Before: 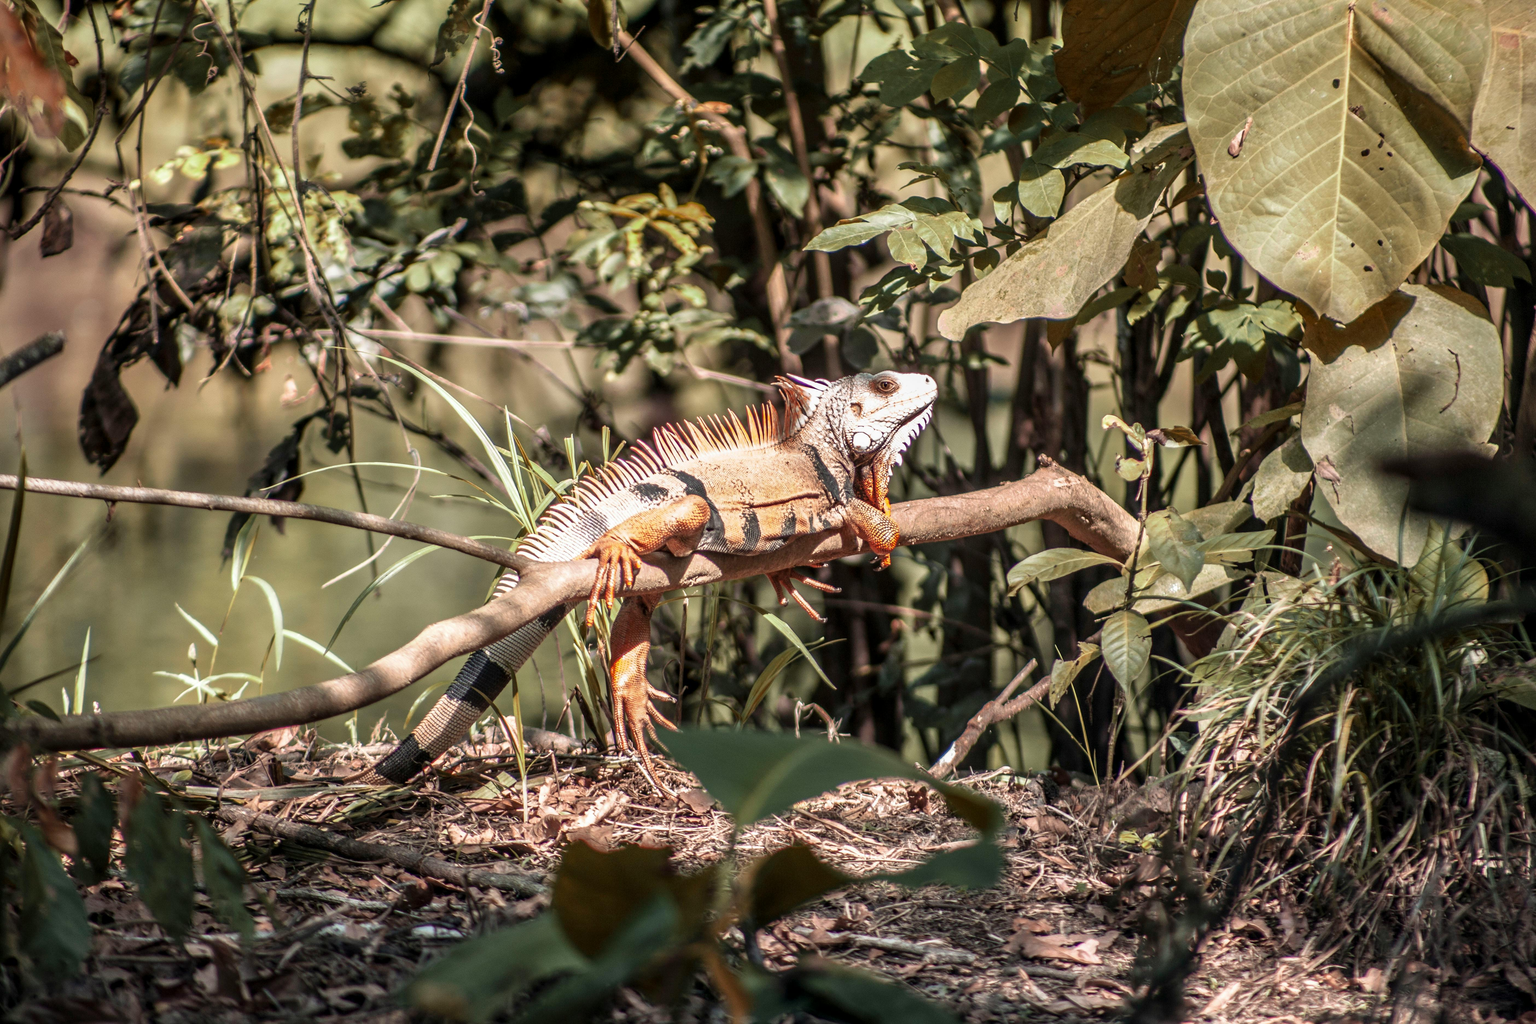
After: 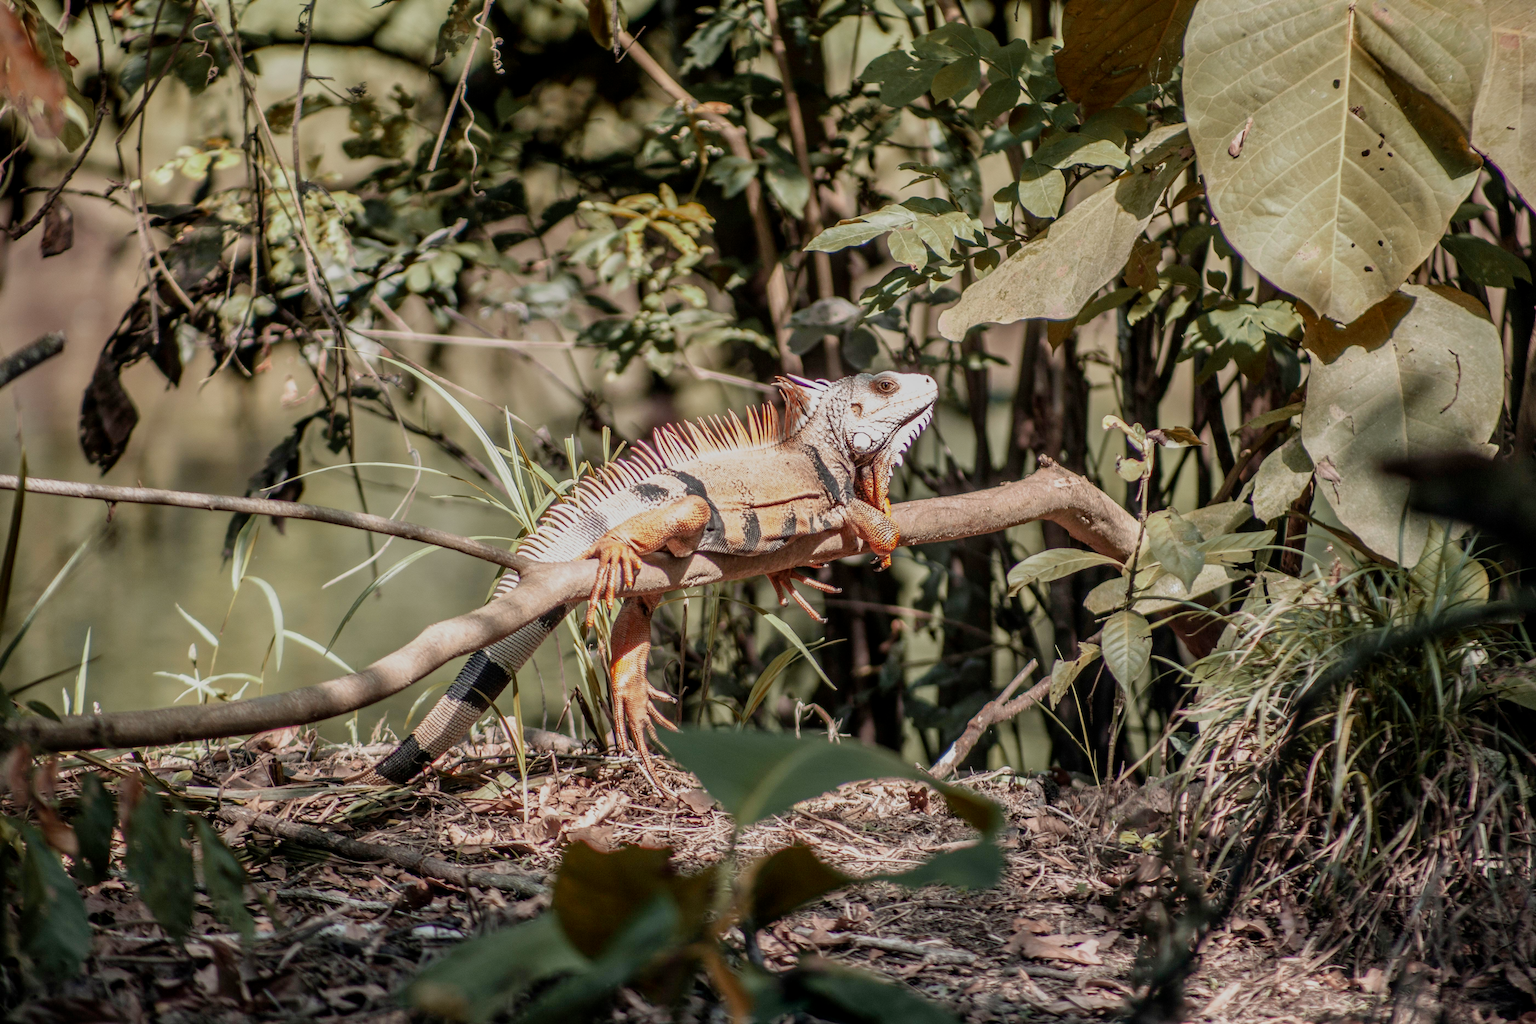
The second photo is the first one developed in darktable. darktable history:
filmic rgb: middle gray luminance 18.35%, black relative exposure -10.41 EV, white relative exposure 3.42 EV, target black luminance 0%, hardness 6.06, latitude 98.21%, contrast 0.84, shadows ↔ highlights balance 0.567%, preserve chrominance no, color science v4 (2020), contrast in shadows soft
